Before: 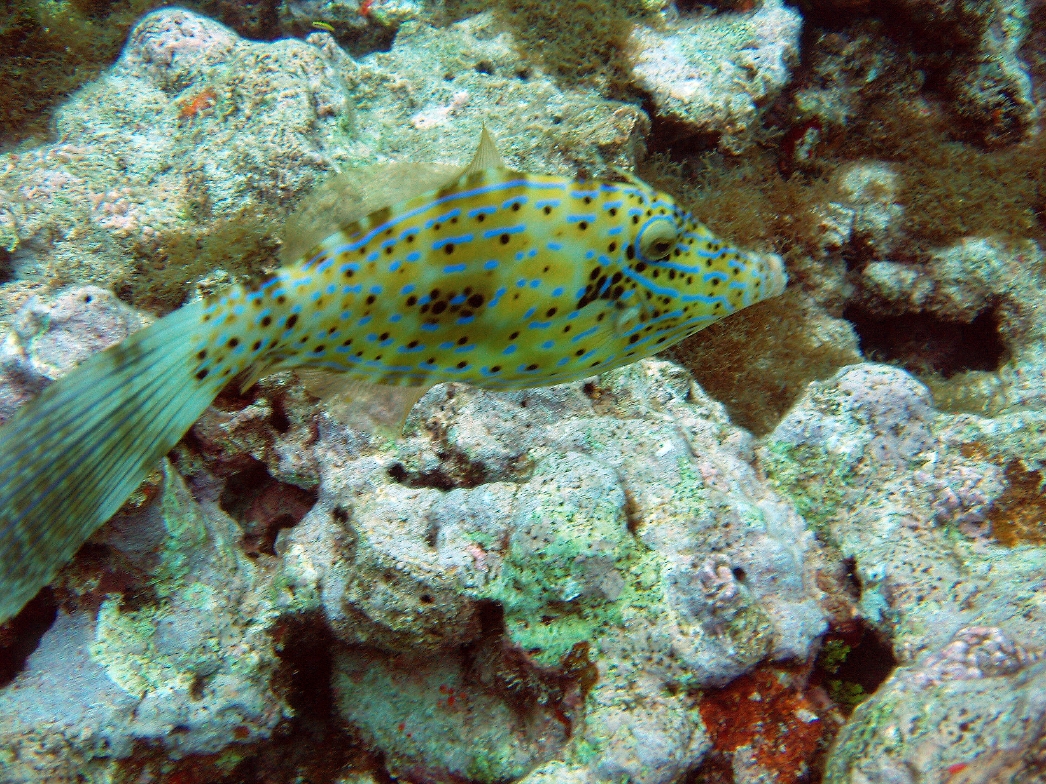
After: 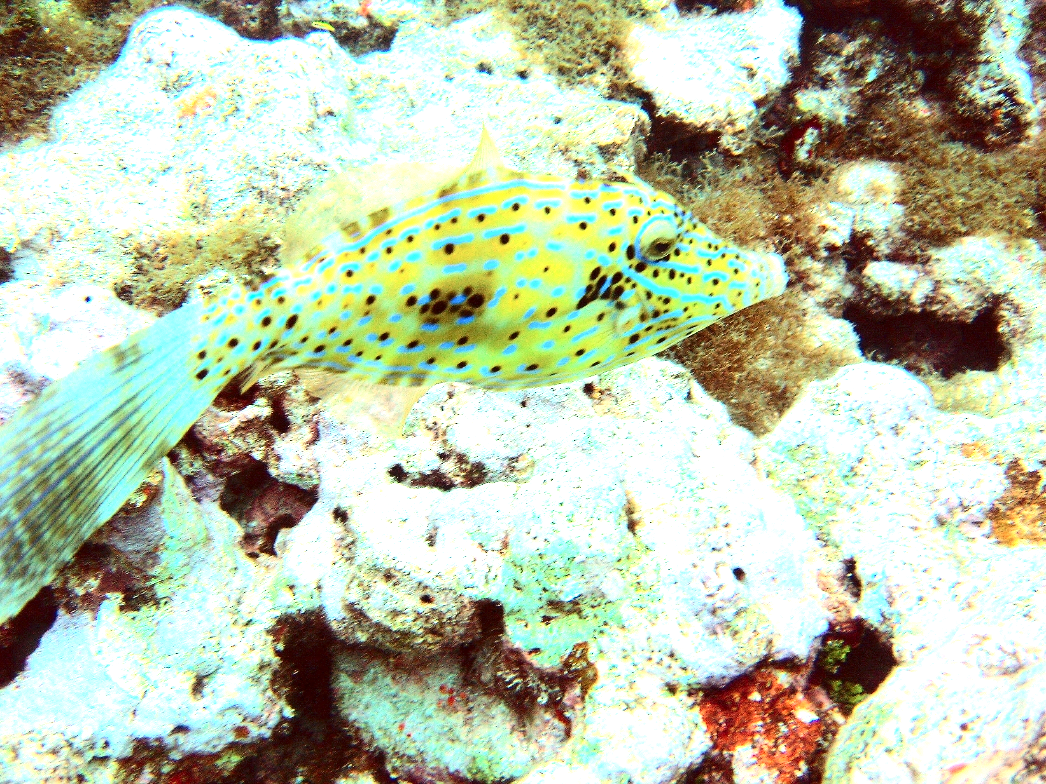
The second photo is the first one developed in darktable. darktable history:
exposure: black level correction 0, exposure 1.923 EV, compensate highlight preservation false
contrast brightness saturation: contrast 0.279
